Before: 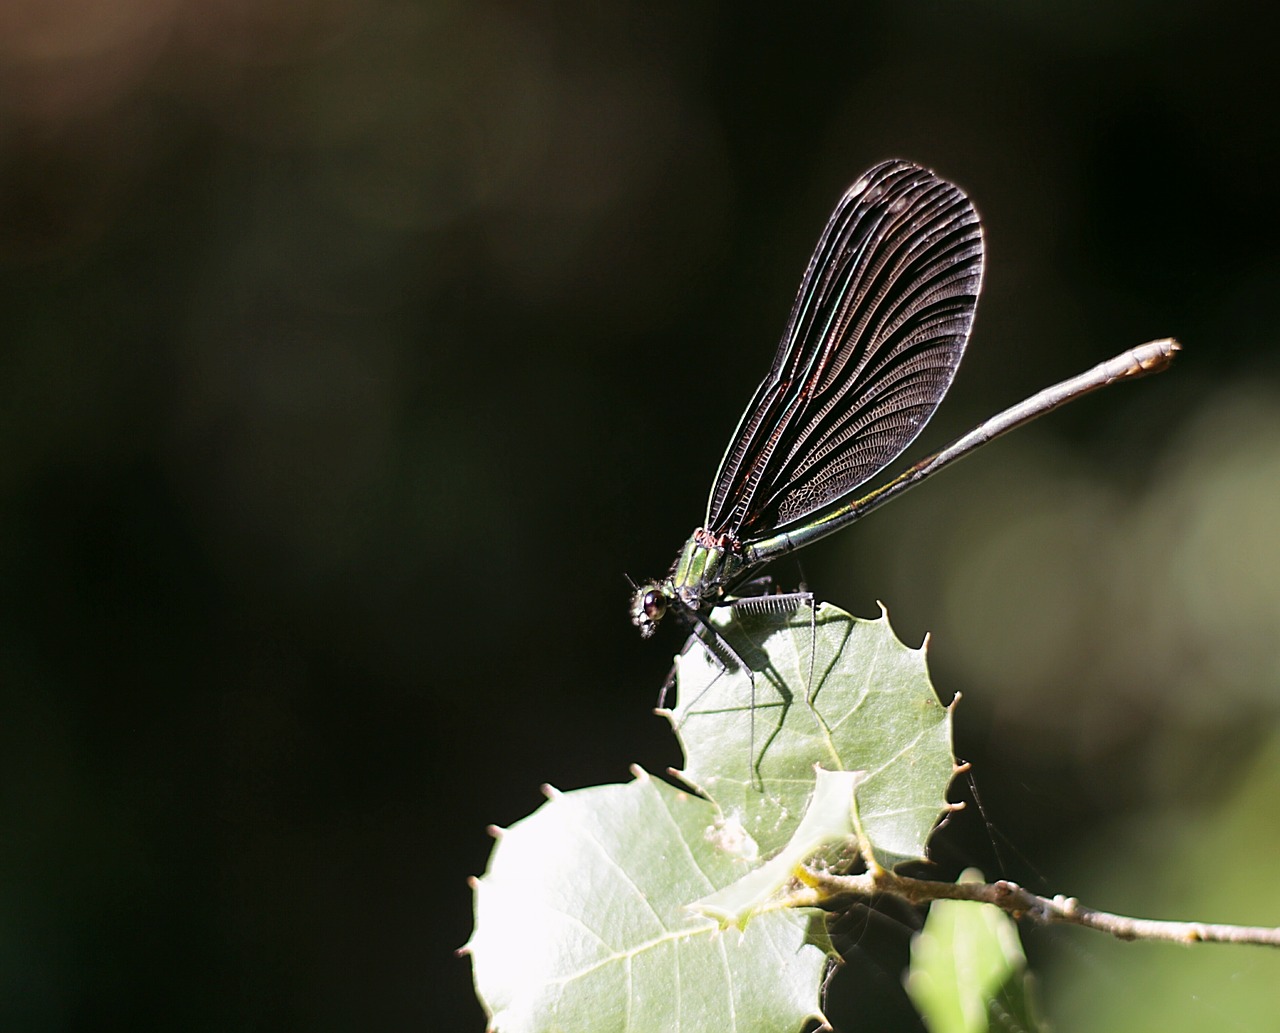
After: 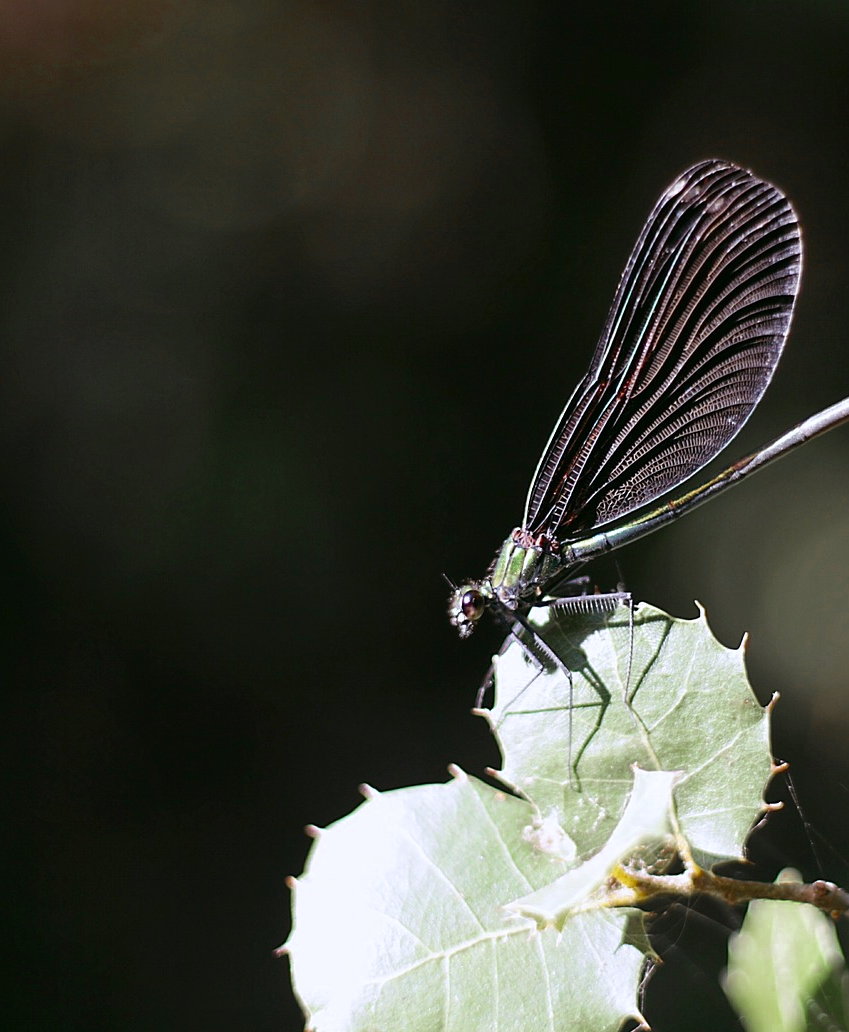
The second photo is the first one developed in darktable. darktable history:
color zones: curves: ch0 [(0.11, 0.396) (0.195, 0.36) (0.25, 0.5) (0.303, 0.412) (0.357, 0.544) (0.75, 0.5) (0.967, 0.328)]; ch1 [(0, 0.468) (0.112, 0.512) (0.202, 0.6) (0.25, 0.5) (0.307, 0.352) (0.357, 0.544) (0.75, 0.5) (0.963, 0.524)]
tone equalizer: on, module defaults
crop and rotate: left 14.294%, right 19.339%
color calibration: illuminant as shot in camera, x 0.358, y 0.373, temperature 4628.91 K
